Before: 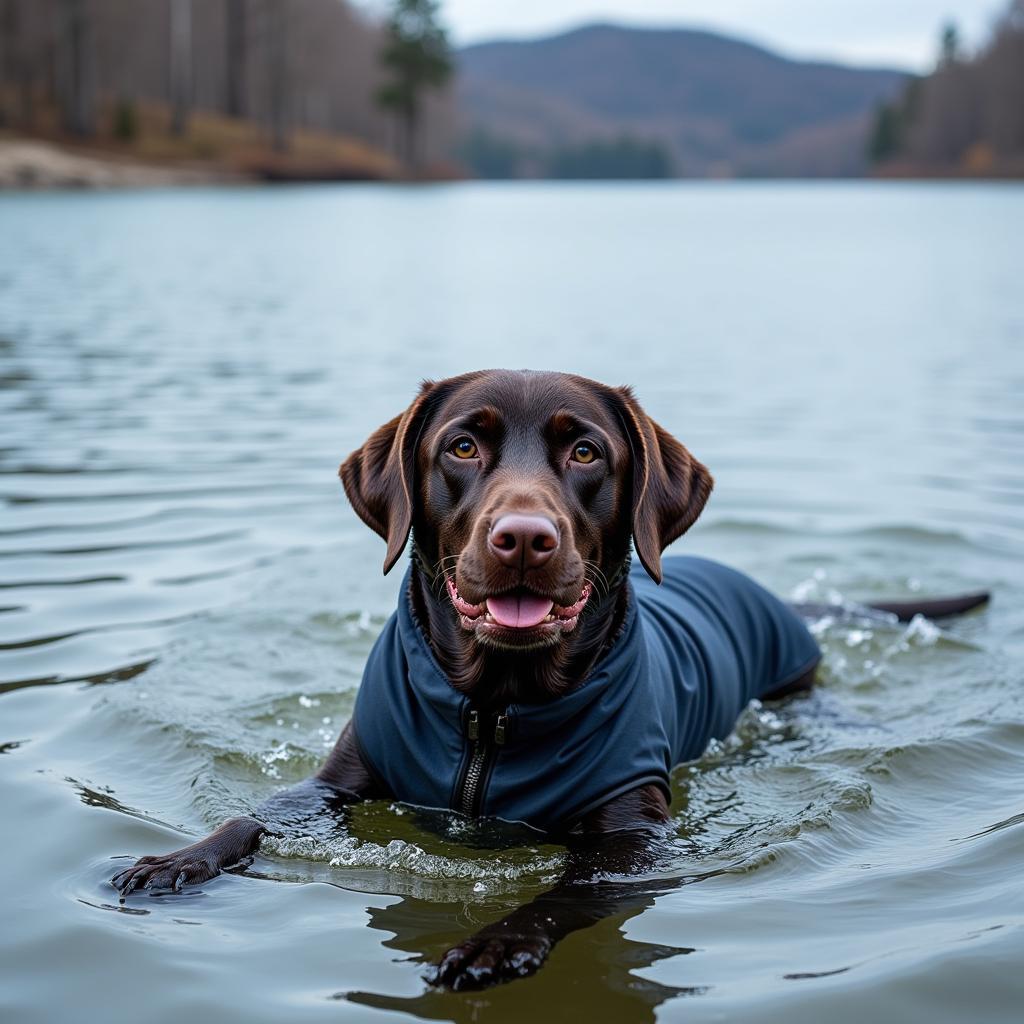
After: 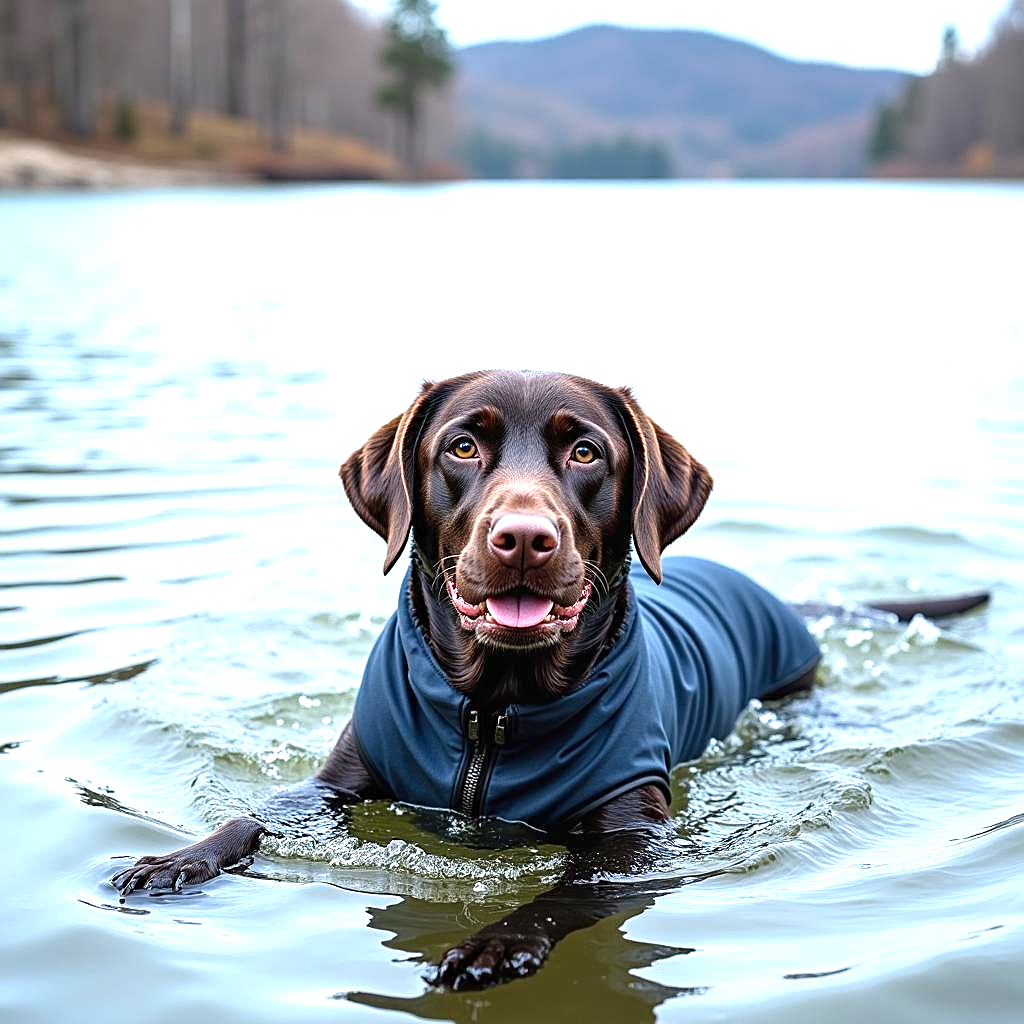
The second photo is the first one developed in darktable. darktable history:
exposure: black level correction 0, exposure 1.175 EV, compensate highlight preservation false
sharpen: on, module defaults
